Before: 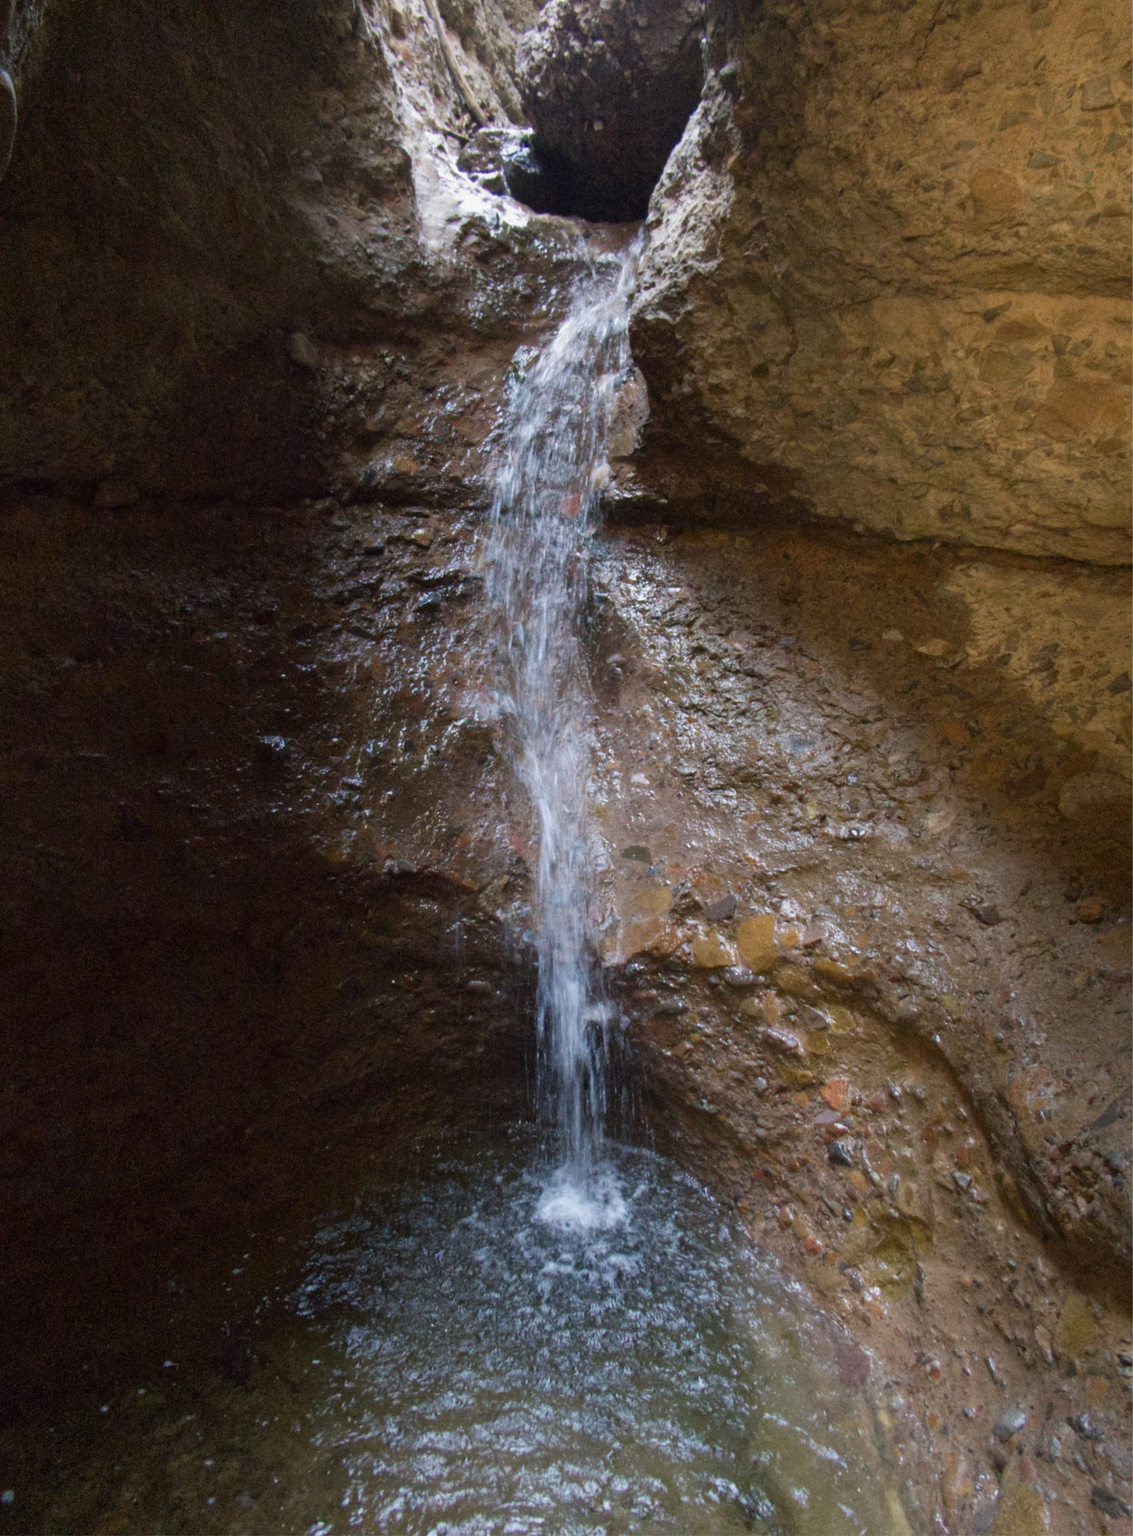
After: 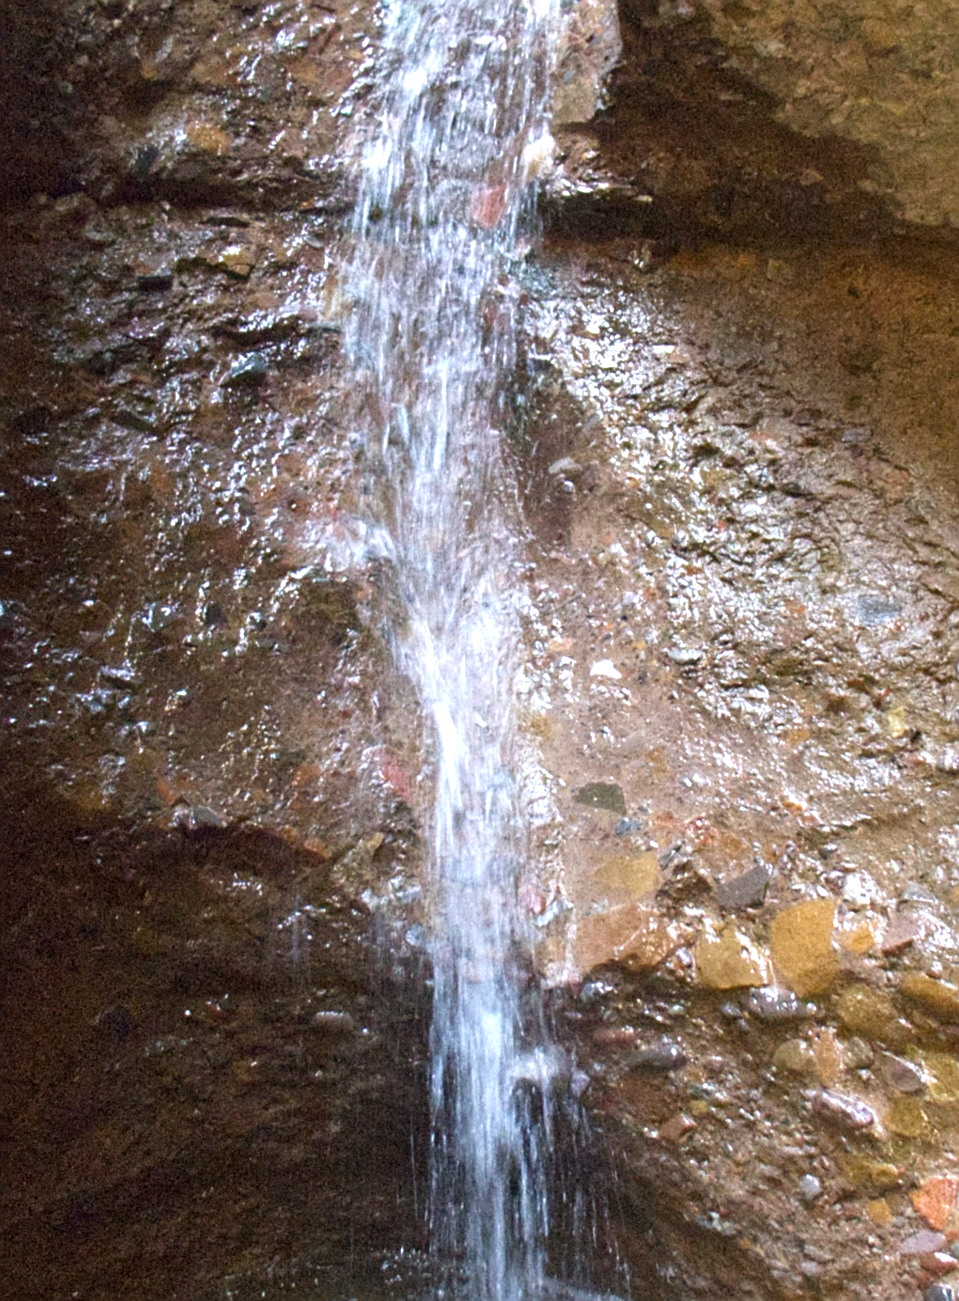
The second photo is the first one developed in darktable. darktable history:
sharpen: on, module defaults
crop: left 25%, top 25%, right 25%, bottom 25%
exposure: black level correction 0.001, exposure 1.05 EV, compensate exposure bias true, compensate highlight preservation false
